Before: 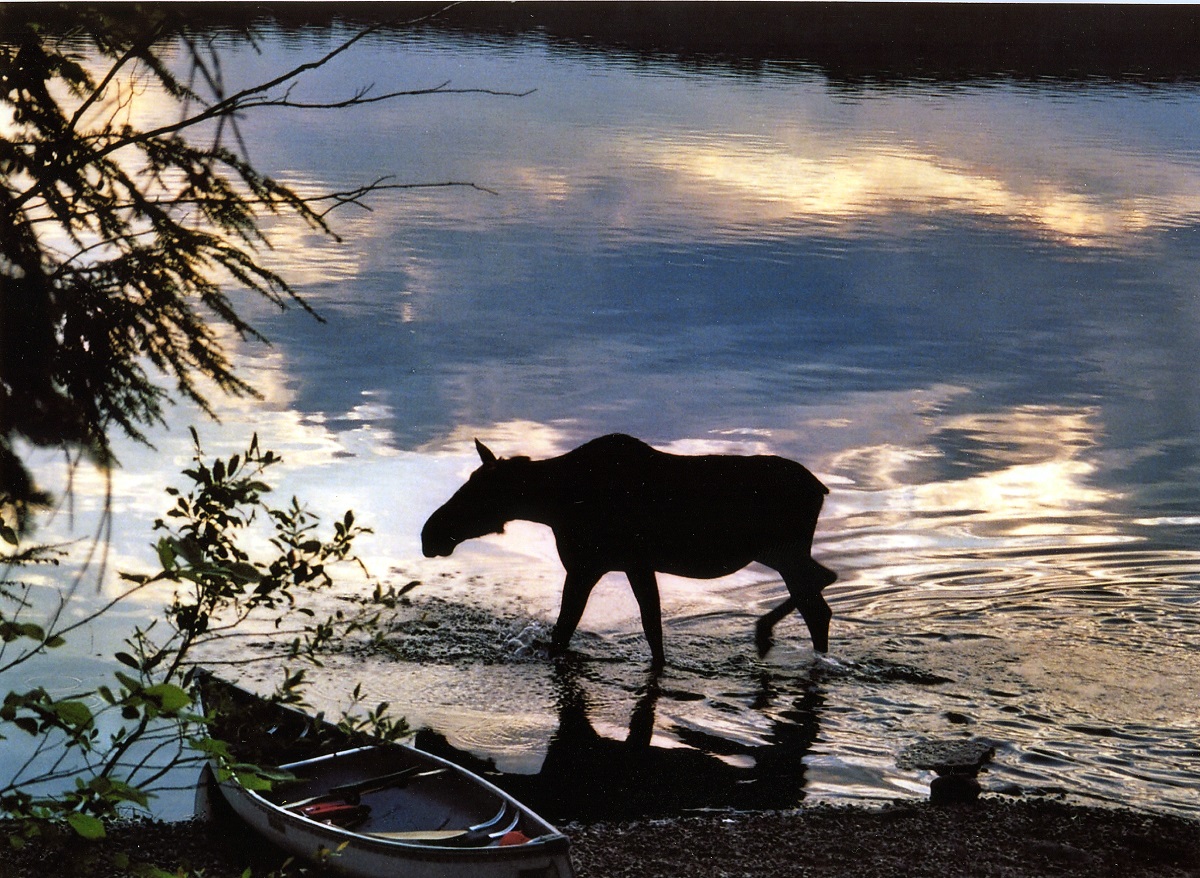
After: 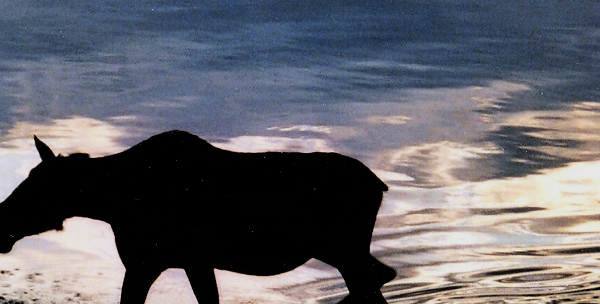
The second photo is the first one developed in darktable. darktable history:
crop: left 36.751%, top 34.542%, right 13.221%, bottom 30.817%
filmic rgb: black relative exposure -5.12 EV, white relative exposure 3.55 EV, hardness 3.17, contrast 1.184, highlights saturation mix -29.6%
